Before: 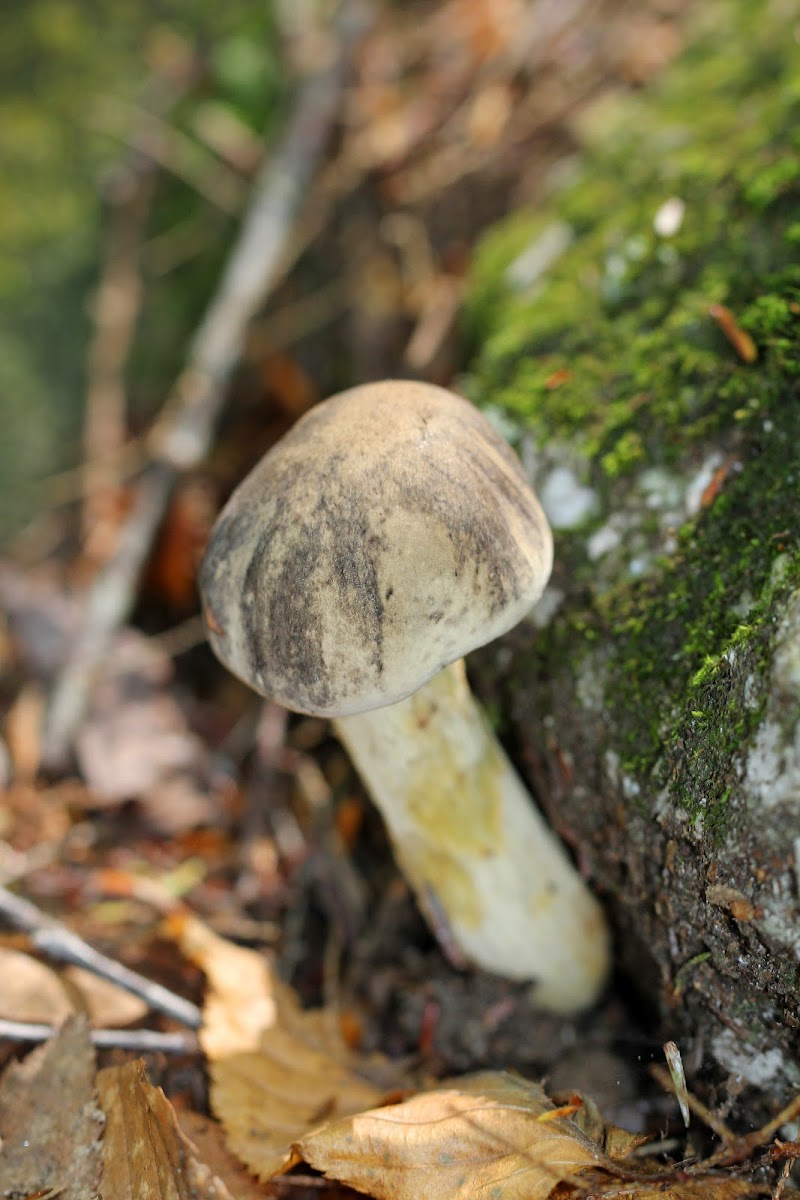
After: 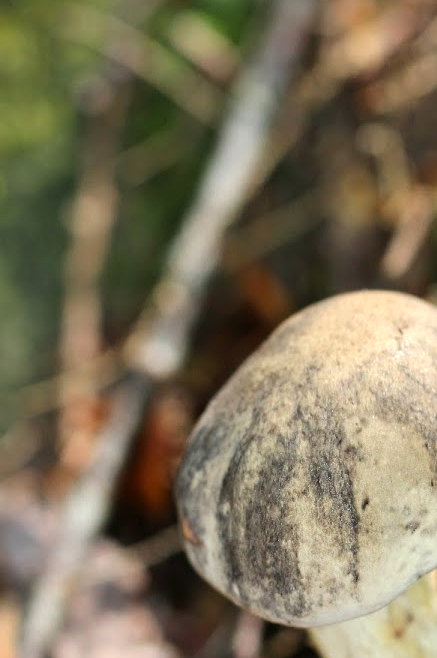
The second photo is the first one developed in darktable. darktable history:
crop and rotate: left 3.047%, top 7.509%, right 42.236%, bottom 37.598%
tone equalizer: -8 EV -0.417 EV, -7 EV -0.389 EV, -6 EV -0.333 EV, -5 EV -0.222 EV, -3 EV 0.222 EV, -2 EV 0.333 EV, -1 EV 0.389 EV, +0 EV 0.417 EV, edges refinement/feathering 500, mask exposure compensation -1.57 EV, preserve details no
